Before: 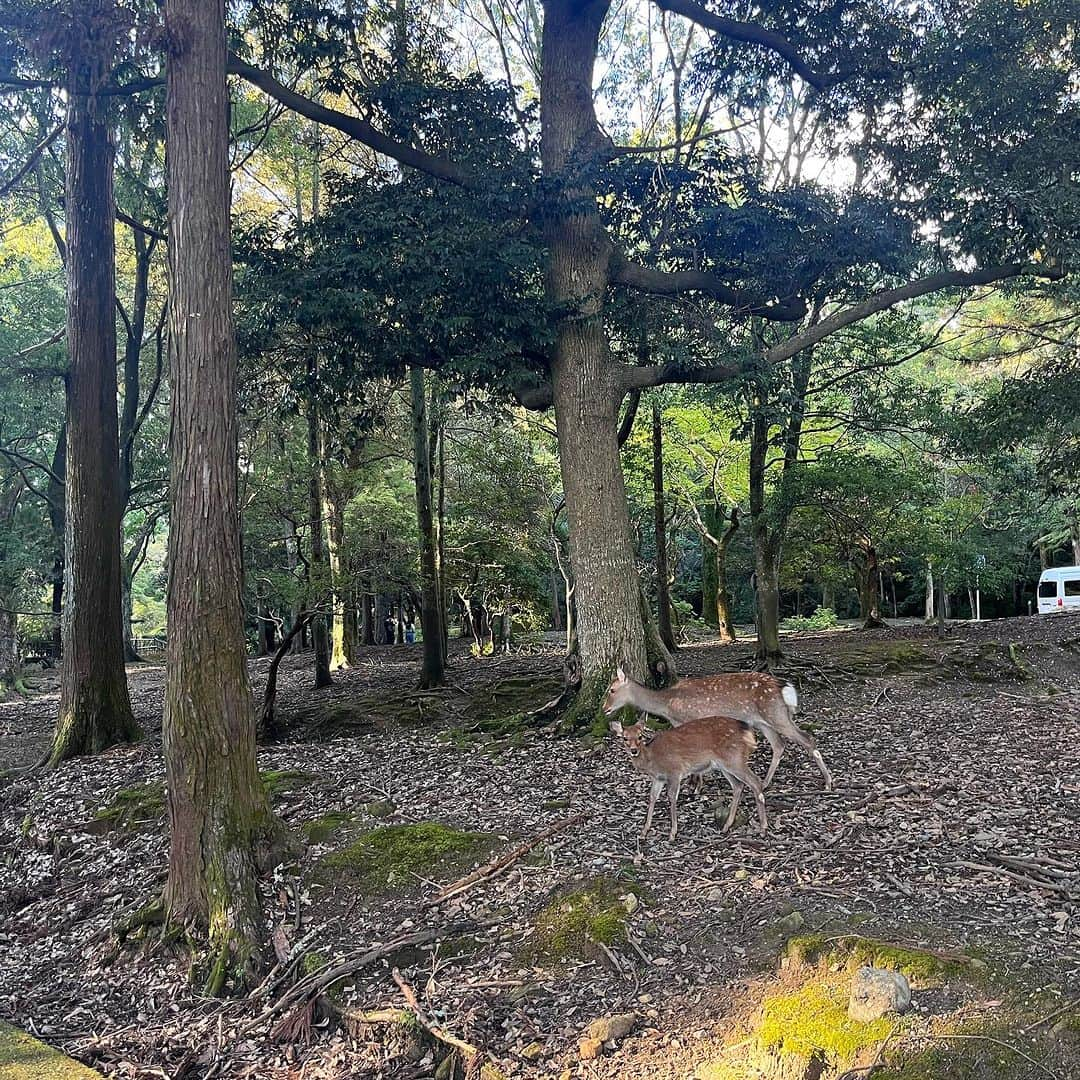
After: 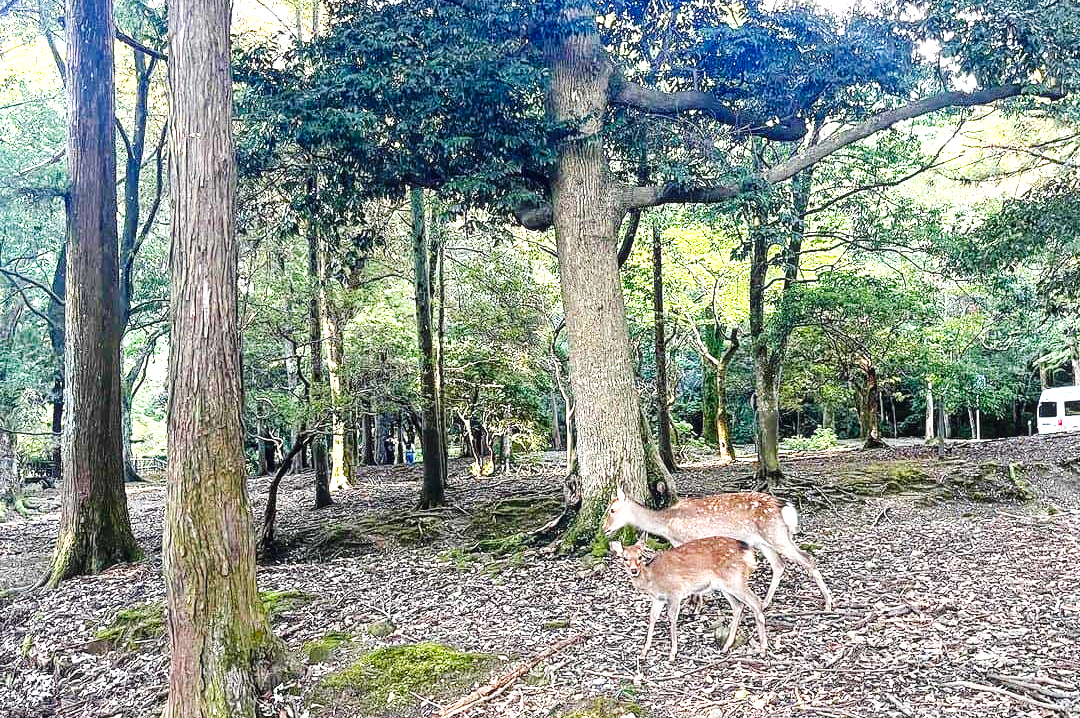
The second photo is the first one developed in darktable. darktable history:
crop: top 16.7%, bottom 16.739%
exposure: black level correction 0, exposure 1.446 EV, compensate exposure bias true, compensate highlight preservation false
local contrast: on, module defaults
base curve: curves: ch0 [(0, 0) (0.036, 0.025) (0.121, 0.166) (0.206, 0.329) (0.605, 0.79) (1, 1)], preserve colors none
